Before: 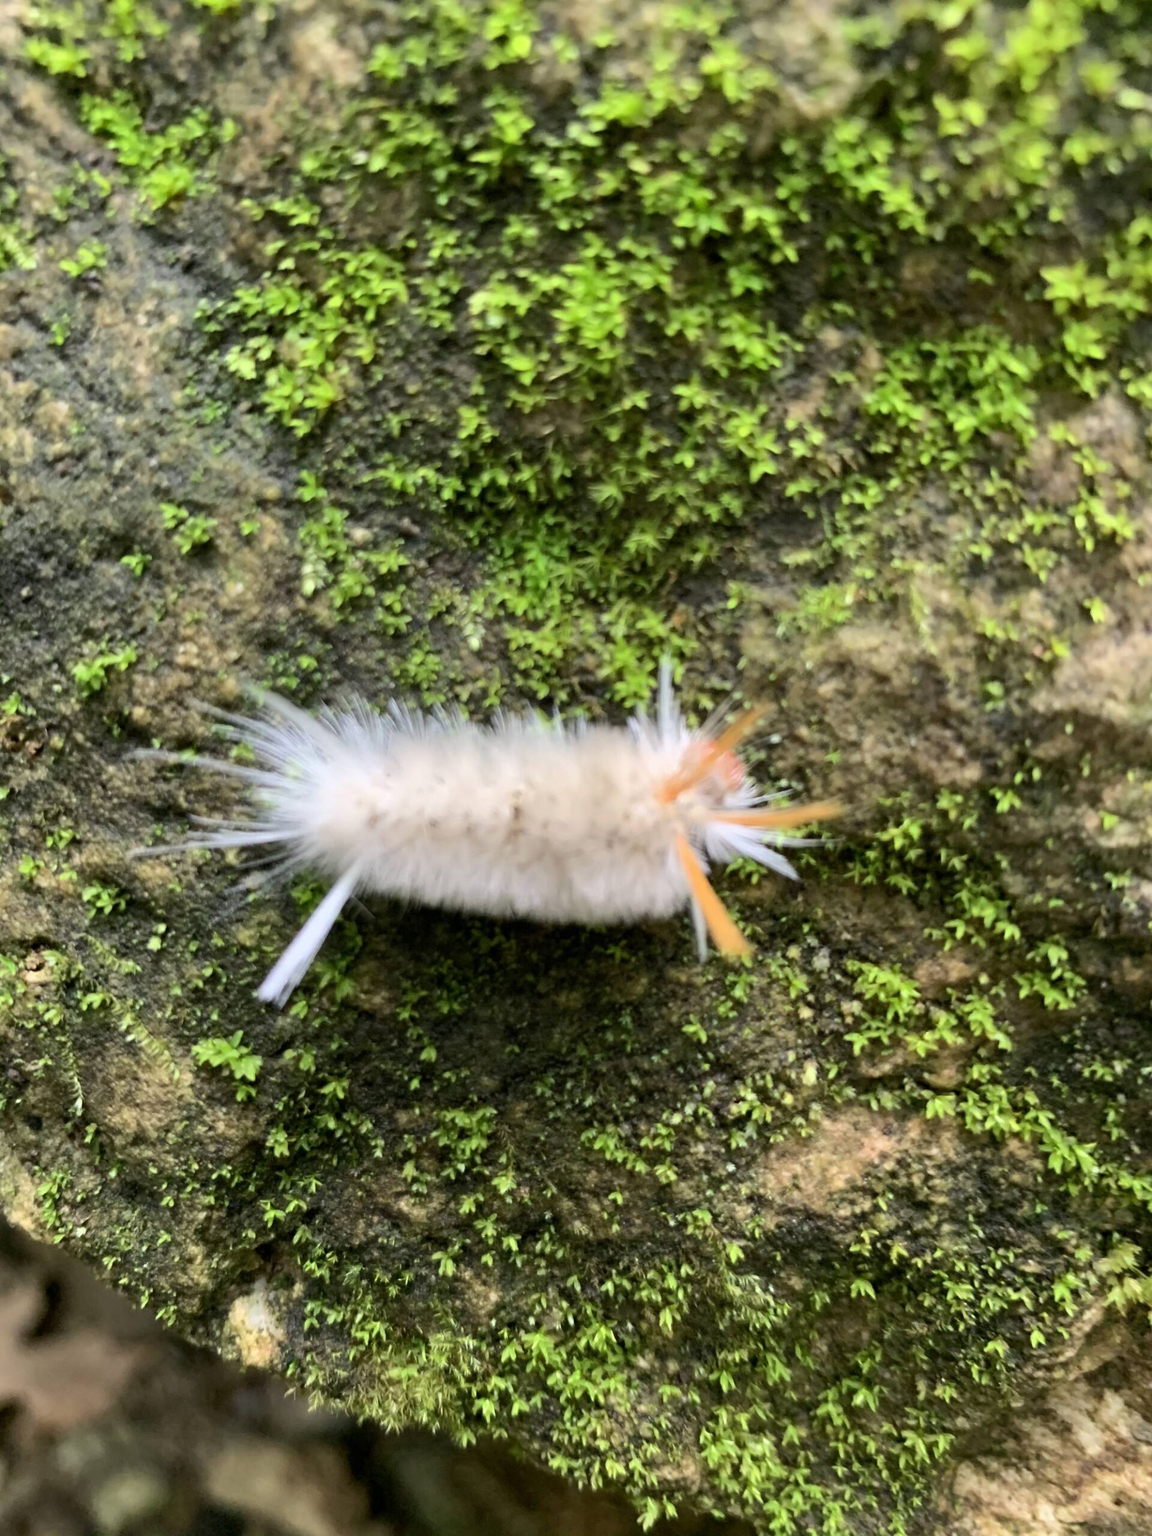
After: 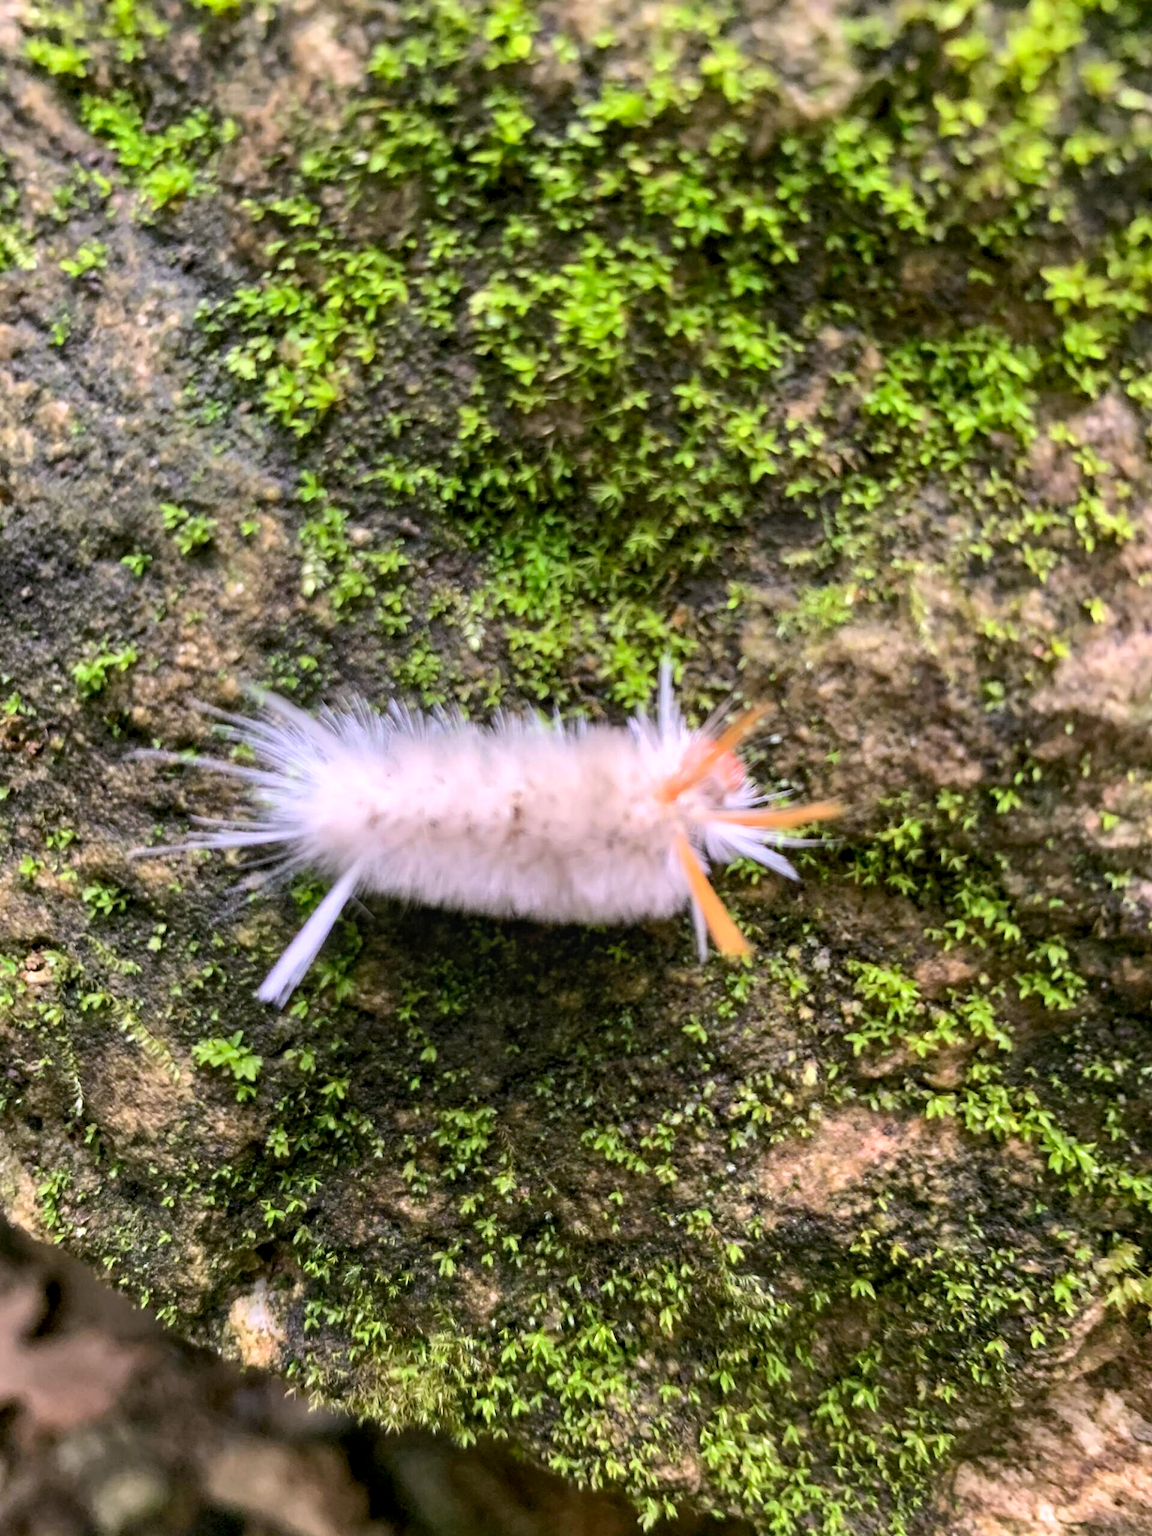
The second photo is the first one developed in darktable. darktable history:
white balance: red 1.066, blue 1.119
local contrast: on, module defaults
